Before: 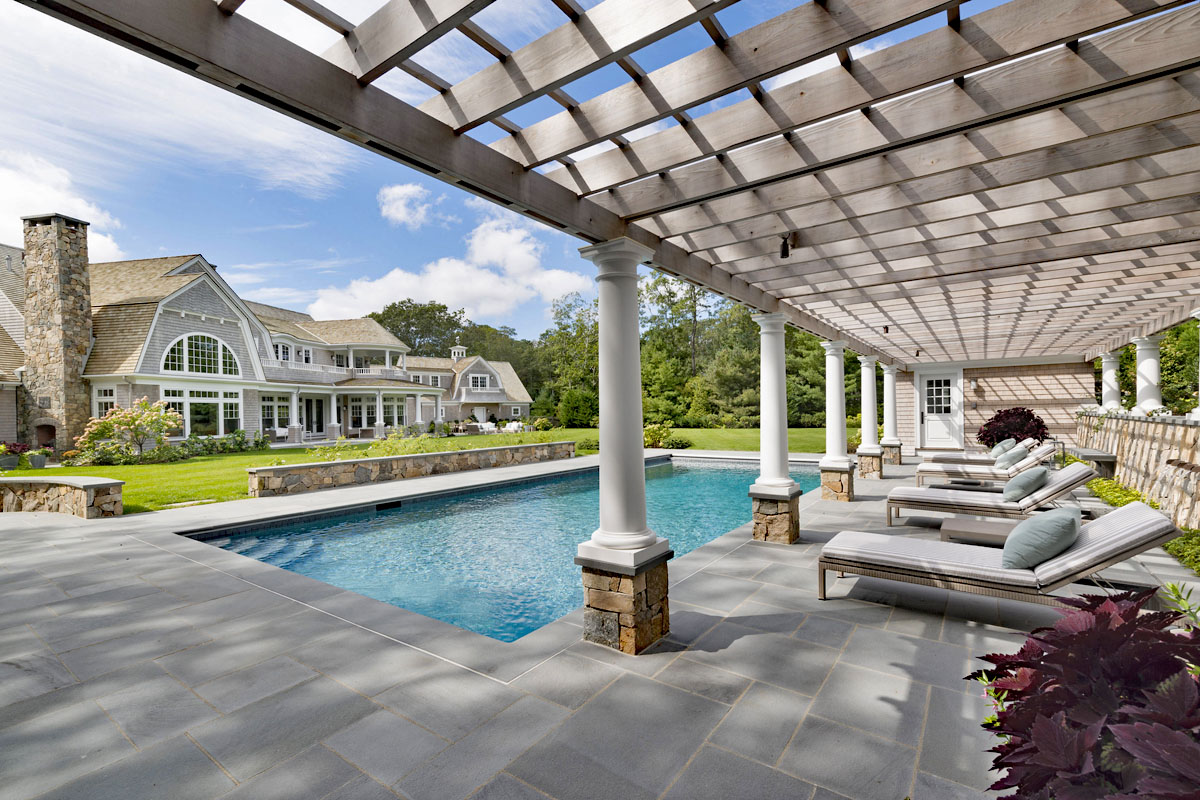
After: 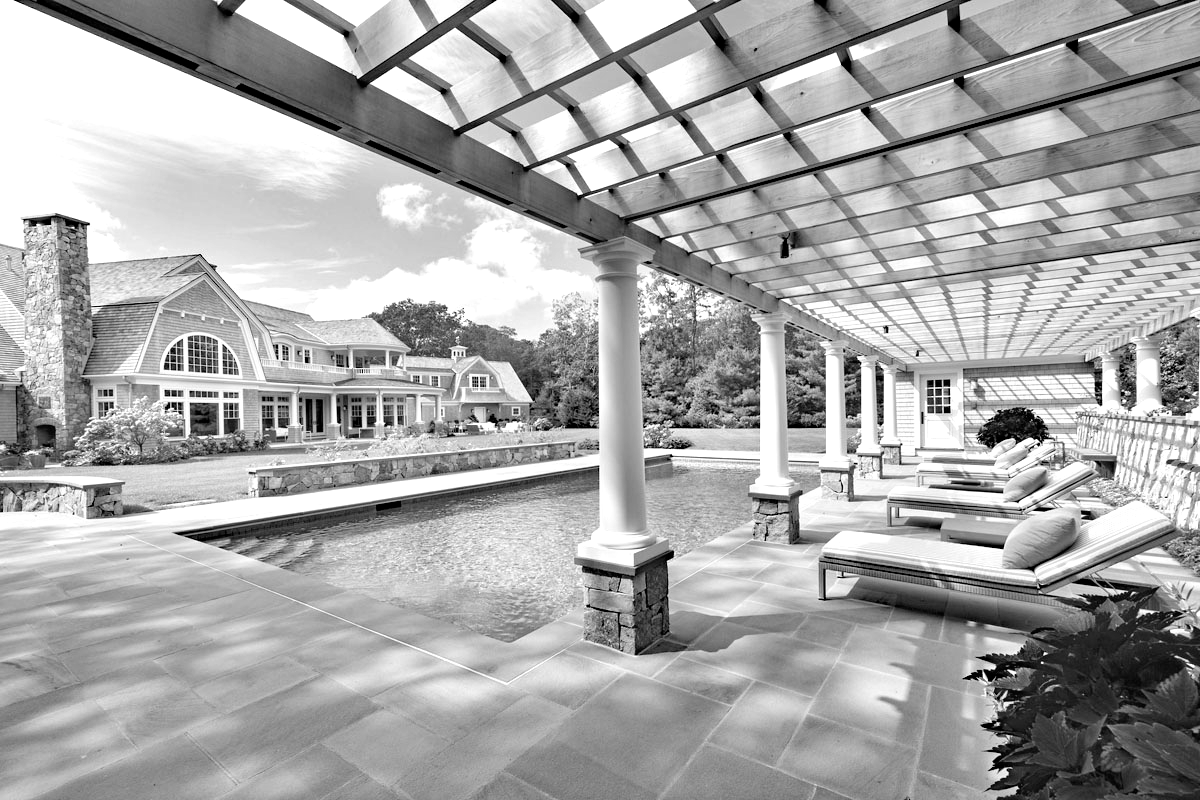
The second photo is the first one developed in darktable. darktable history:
exposure: exposure 0.6 EV, compensate highlight preservation false
monochrome: on, module defaults
